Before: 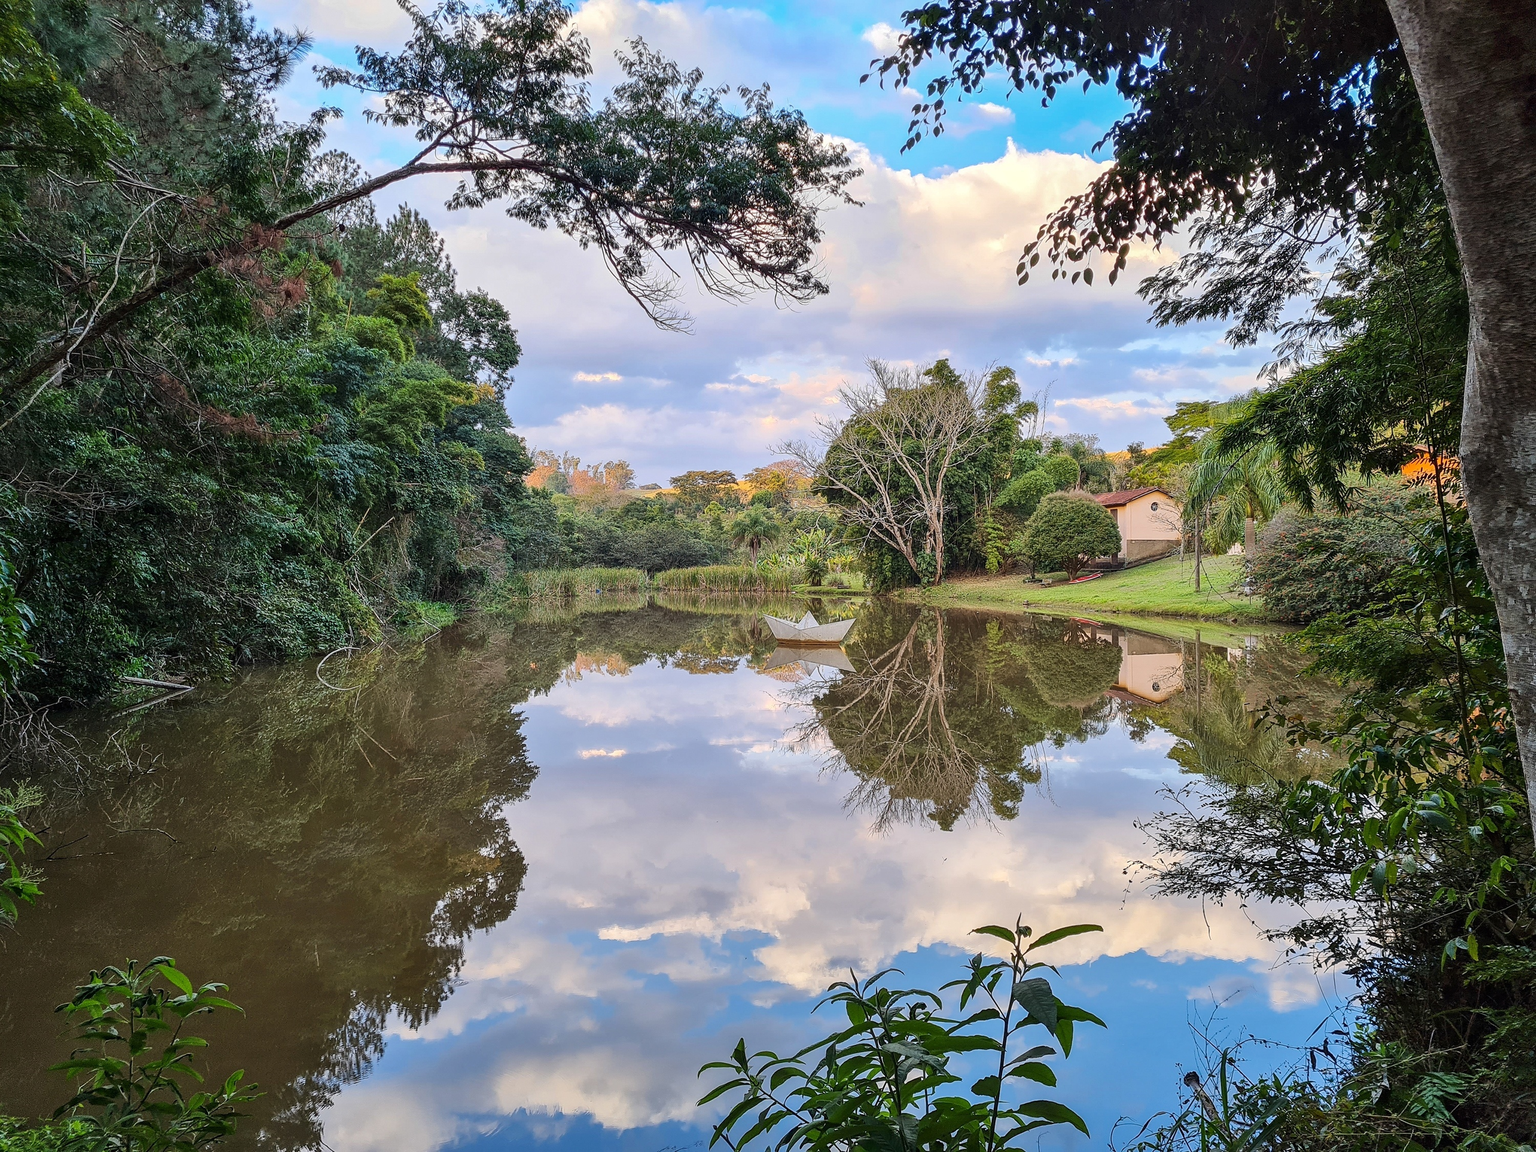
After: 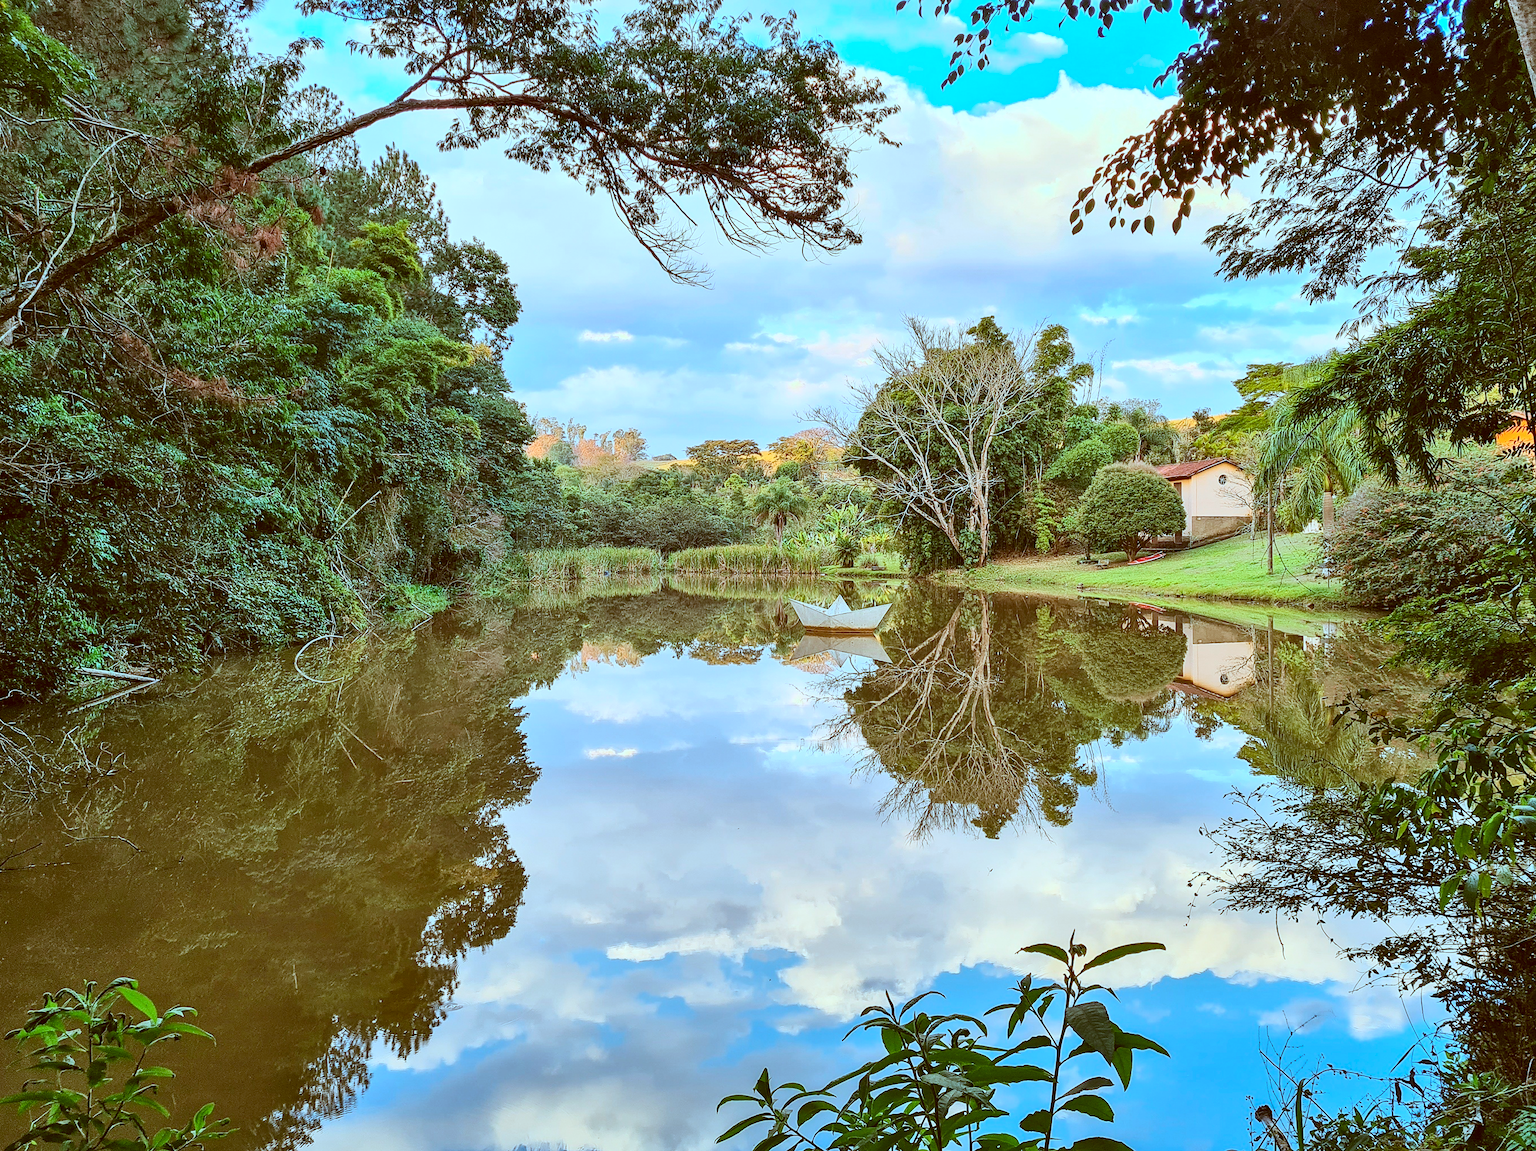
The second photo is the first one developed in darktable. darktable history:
shadows and highlights: shadows 52.34, highlights -28.23, soften with gaussian
crop: left 3.305%, top 6.436%, right 6.389%, bottom 3.258%
contrast brightness saturation: contrast 0.2, brightness 0.16, saturation 0.22
color correction: highlights a* -14.62, highlights b* -16.22, shadows a* 10.12, shadows b* 29.4
